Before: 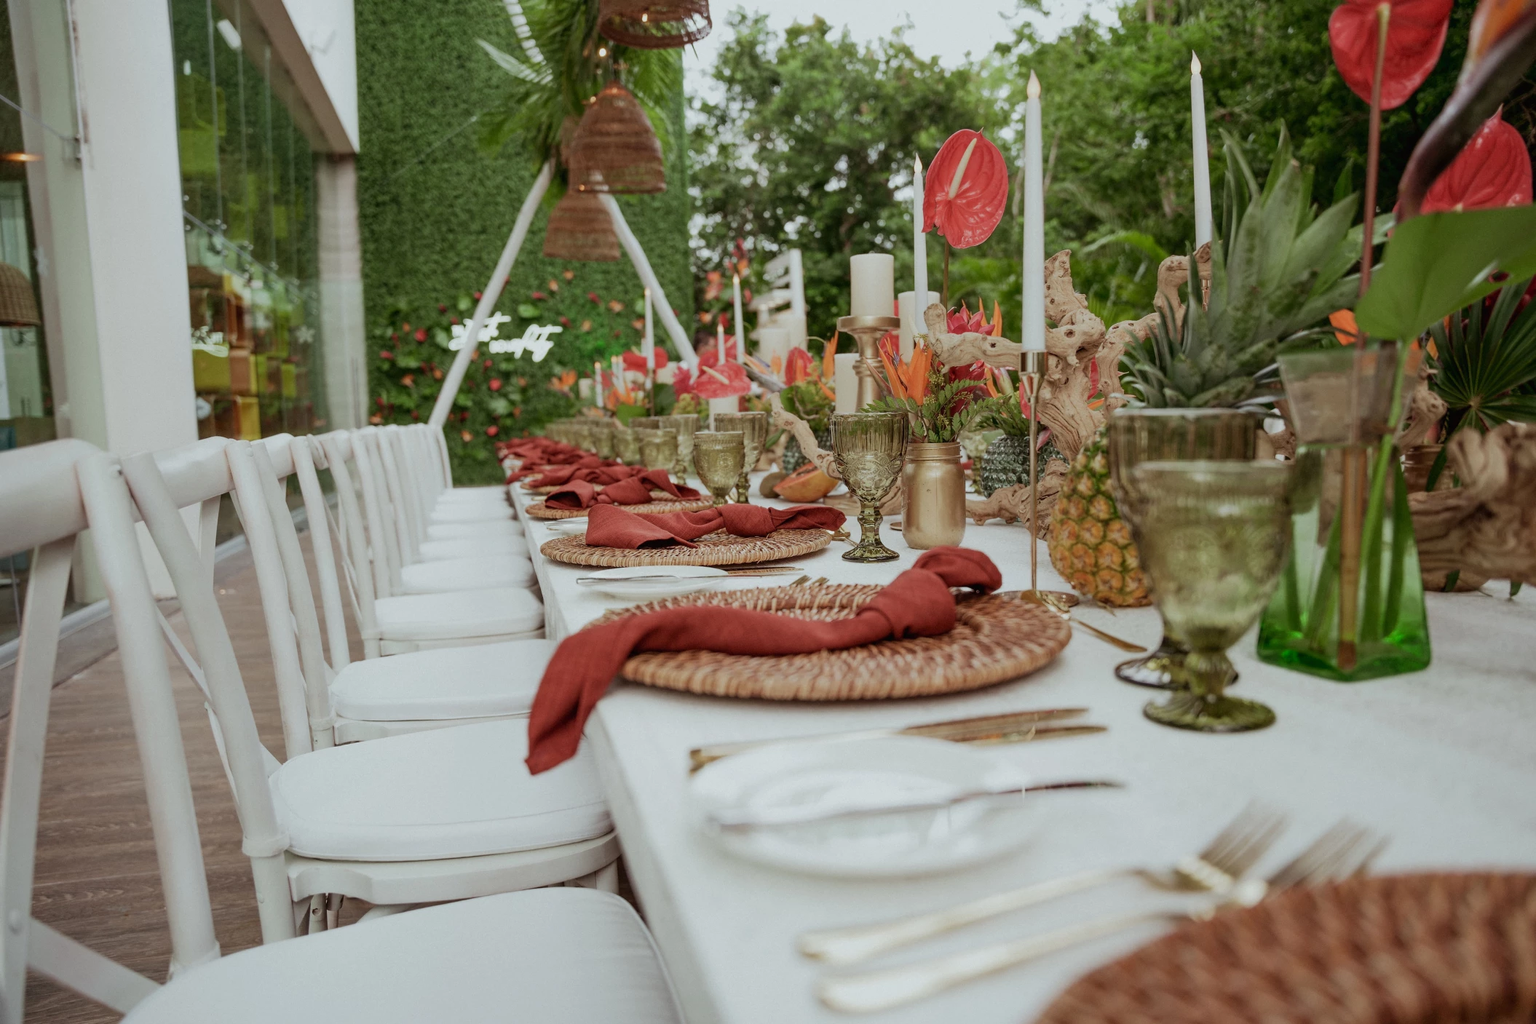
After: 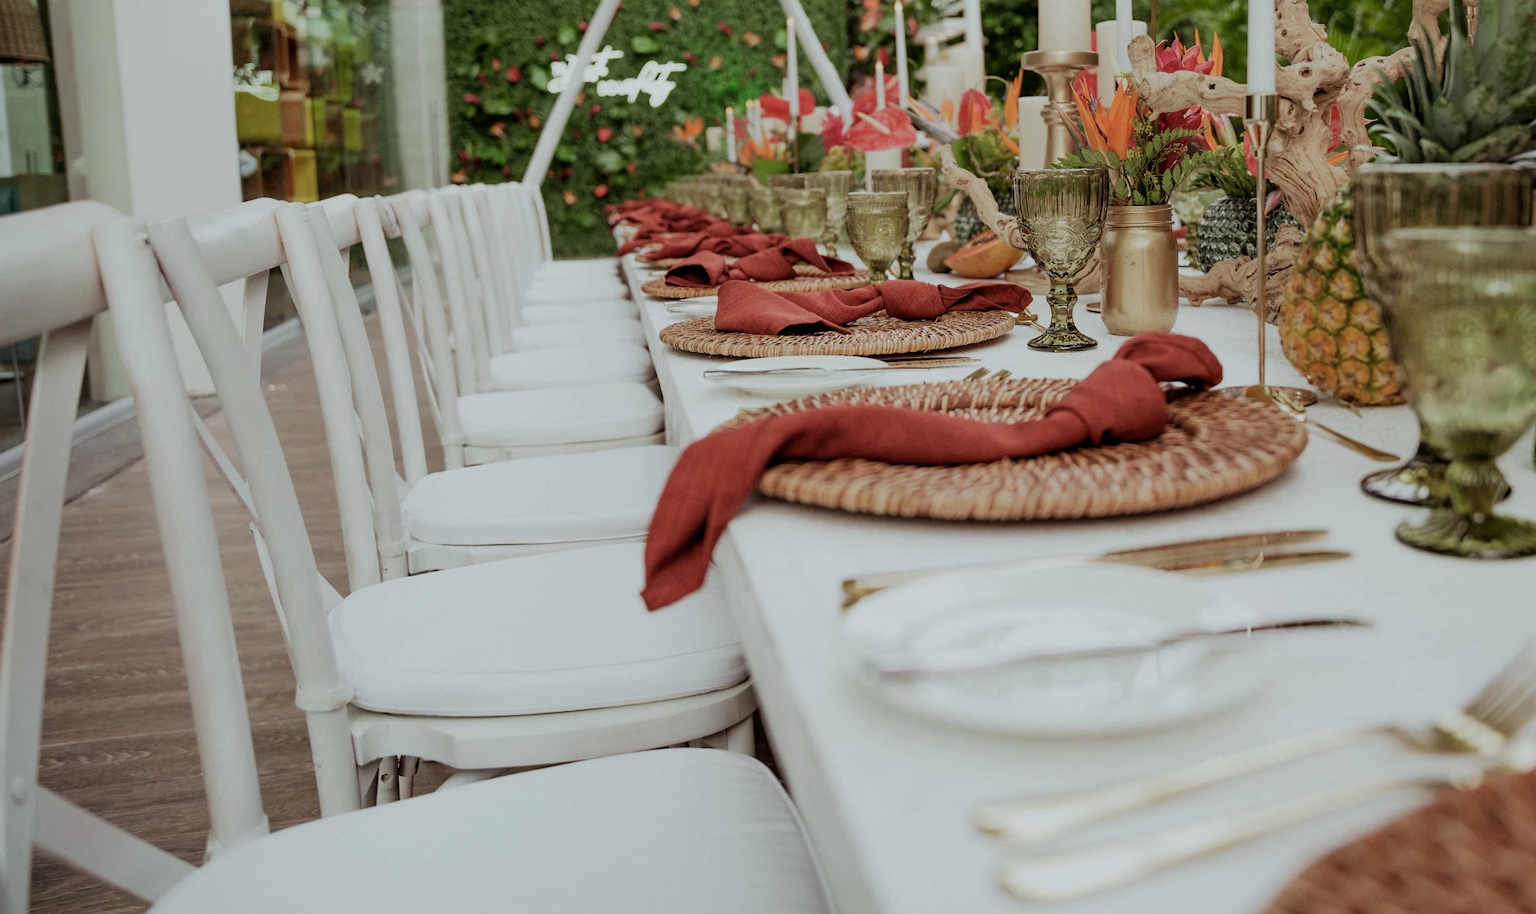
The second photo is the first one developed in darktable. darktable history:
crop: top 26.861%, right 18.034%
filmic rgb: middle gray luminance 9.09%, black relative exposure -10.6 EV, white relative exposure 3.45 EV, target black luminance 0%, hardness 5.99, latitude 59.54%, contrast 1.088, highlights saturation mix 5.89%, shadows ↔ highlights balance 29.2%
